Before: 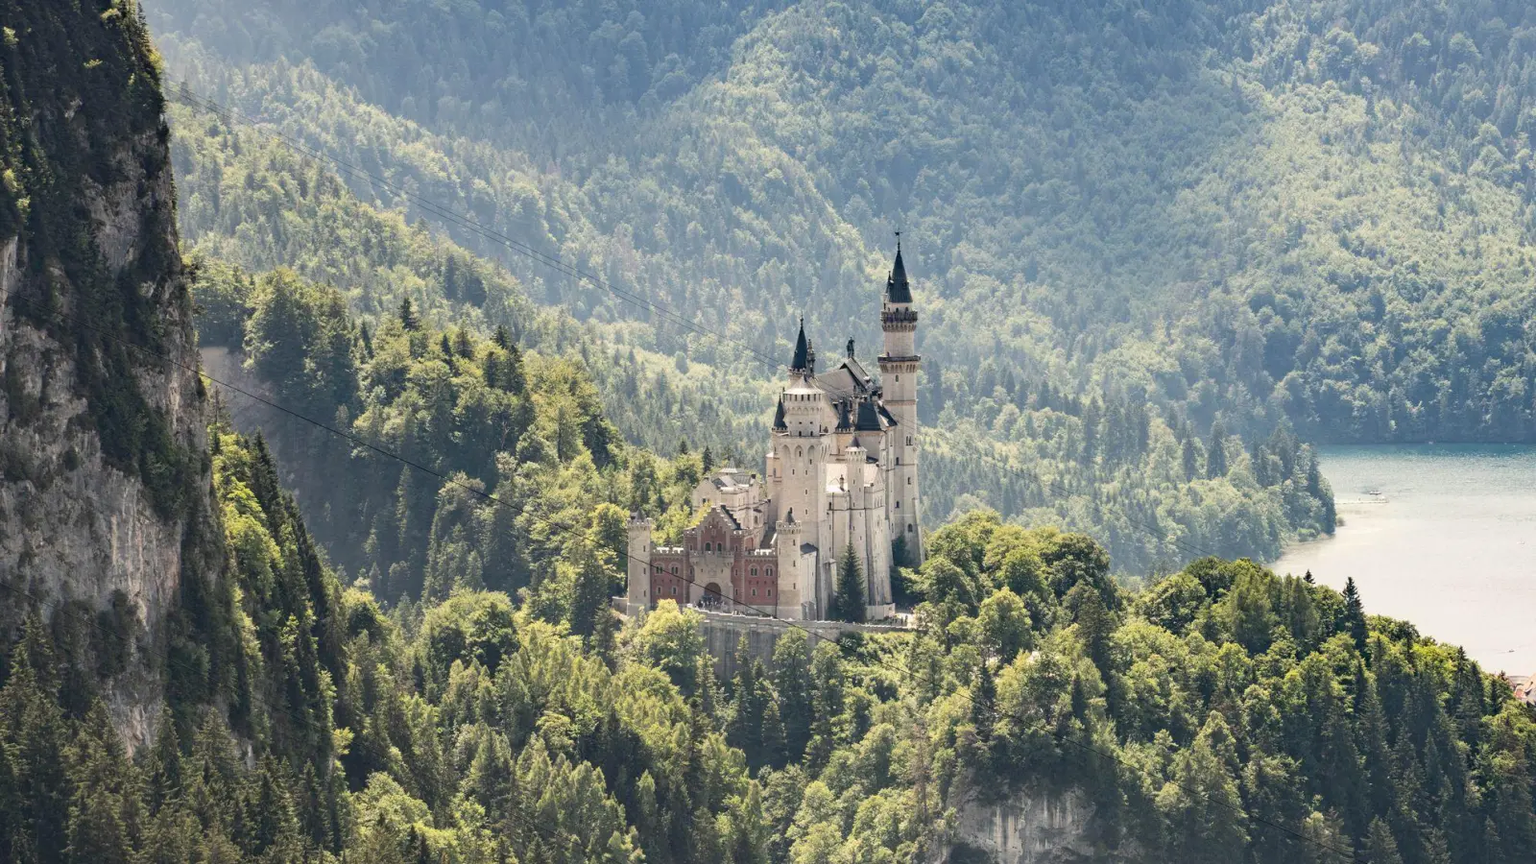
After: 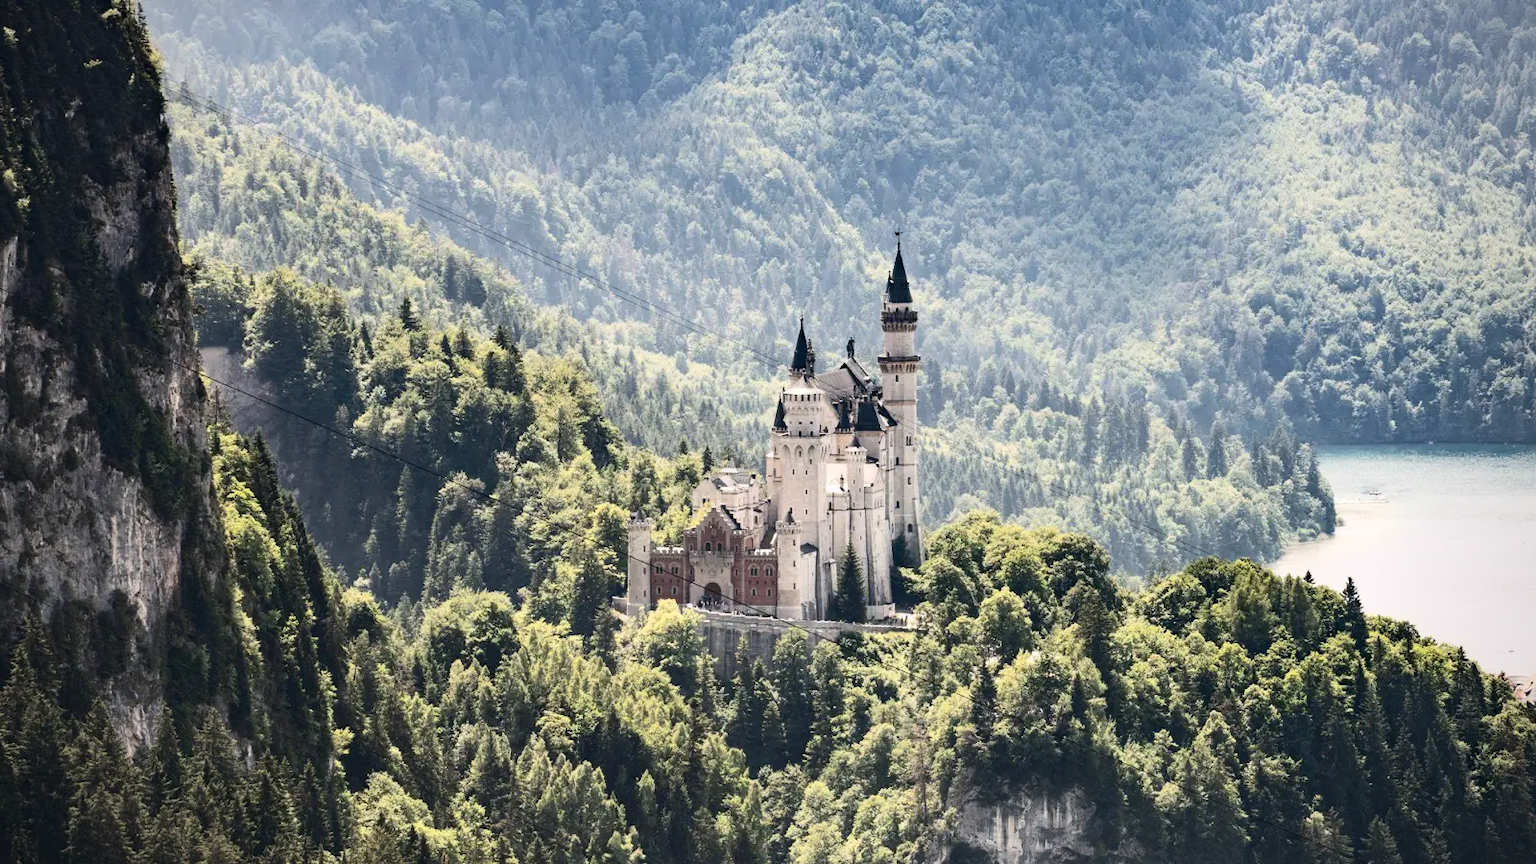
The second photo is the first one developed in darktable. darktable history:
color calibration: illuminant custom, x 0.349, y 0.365, temperature 4947.7 K
vignetting: fall-off radius 61.2%
contrast brightness saturation: contrast 0.275
